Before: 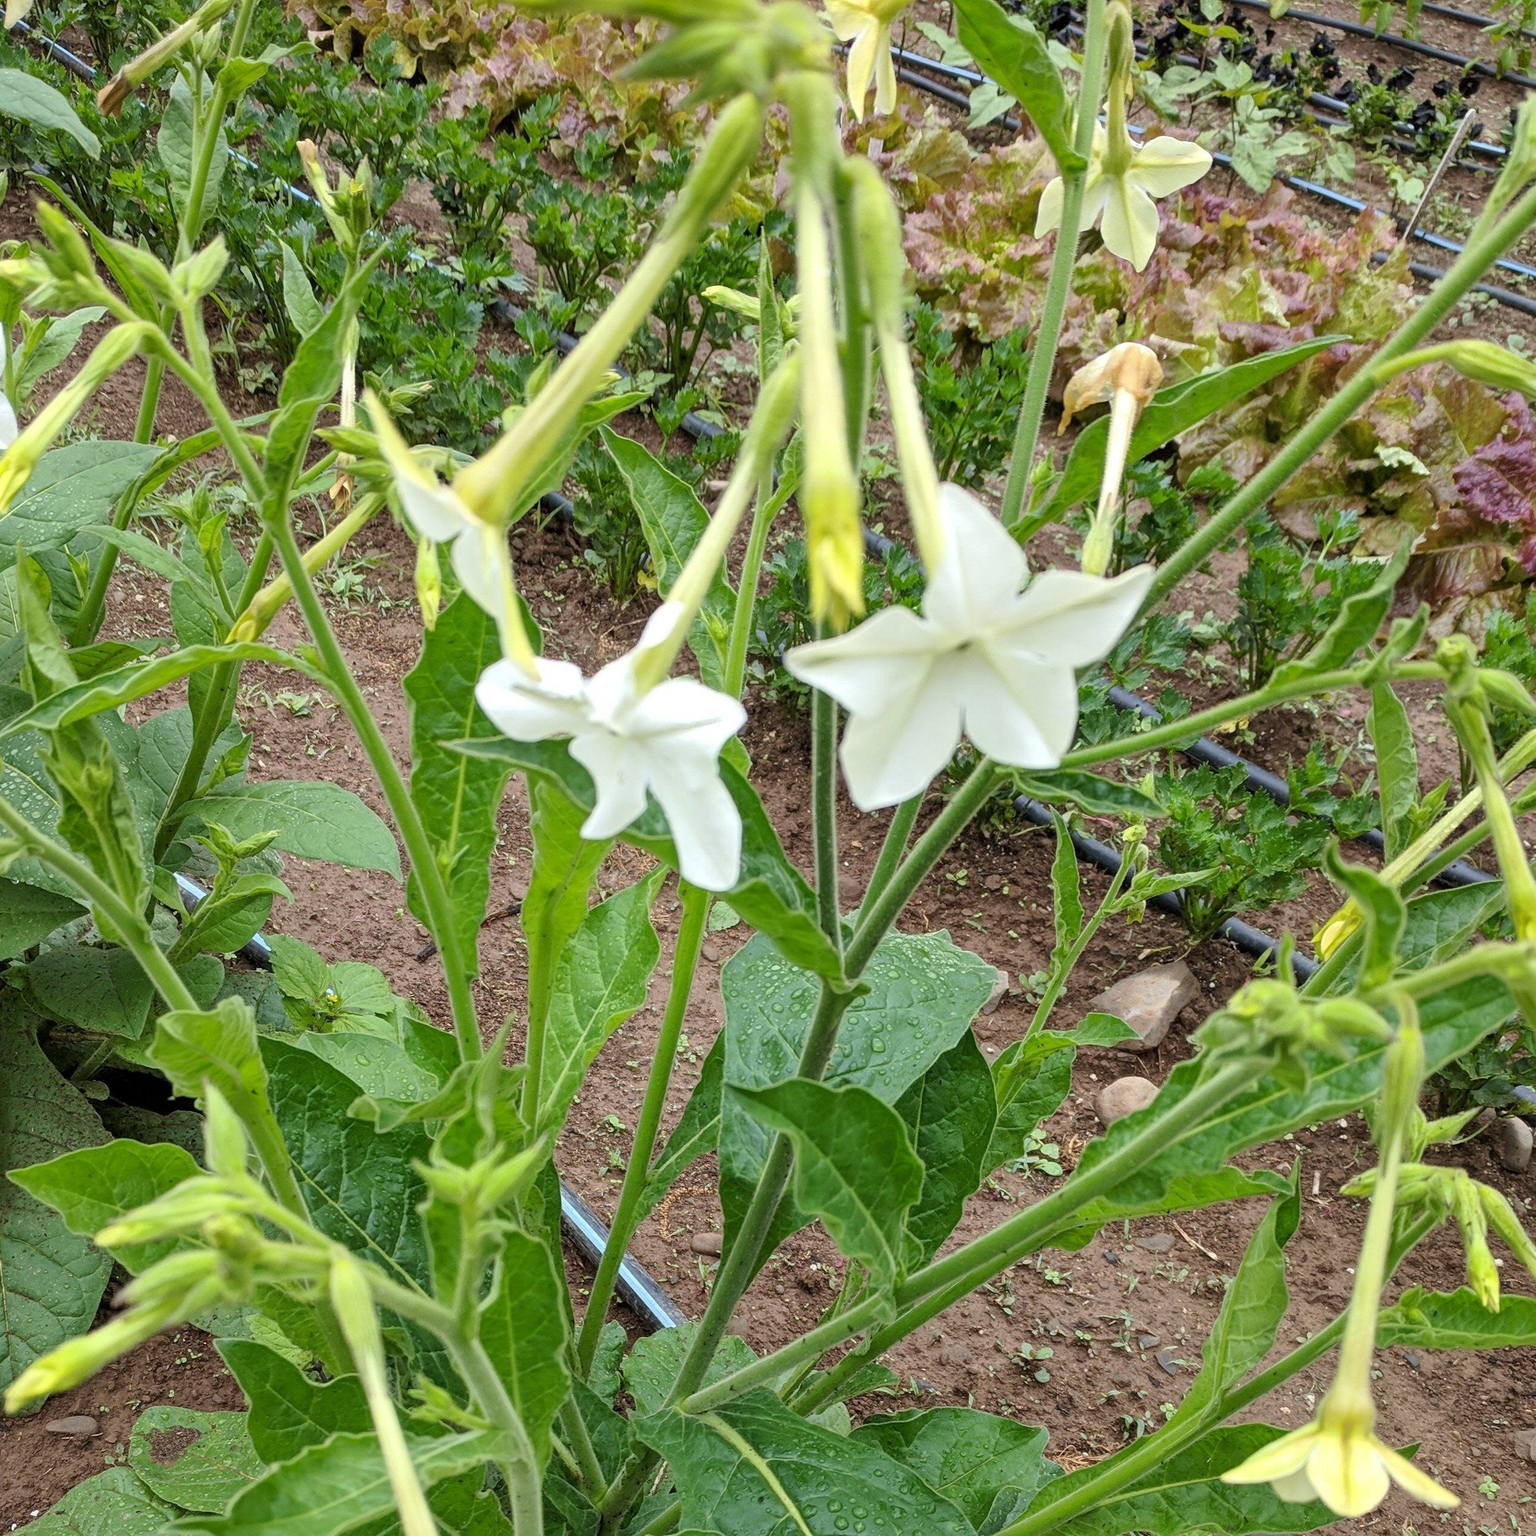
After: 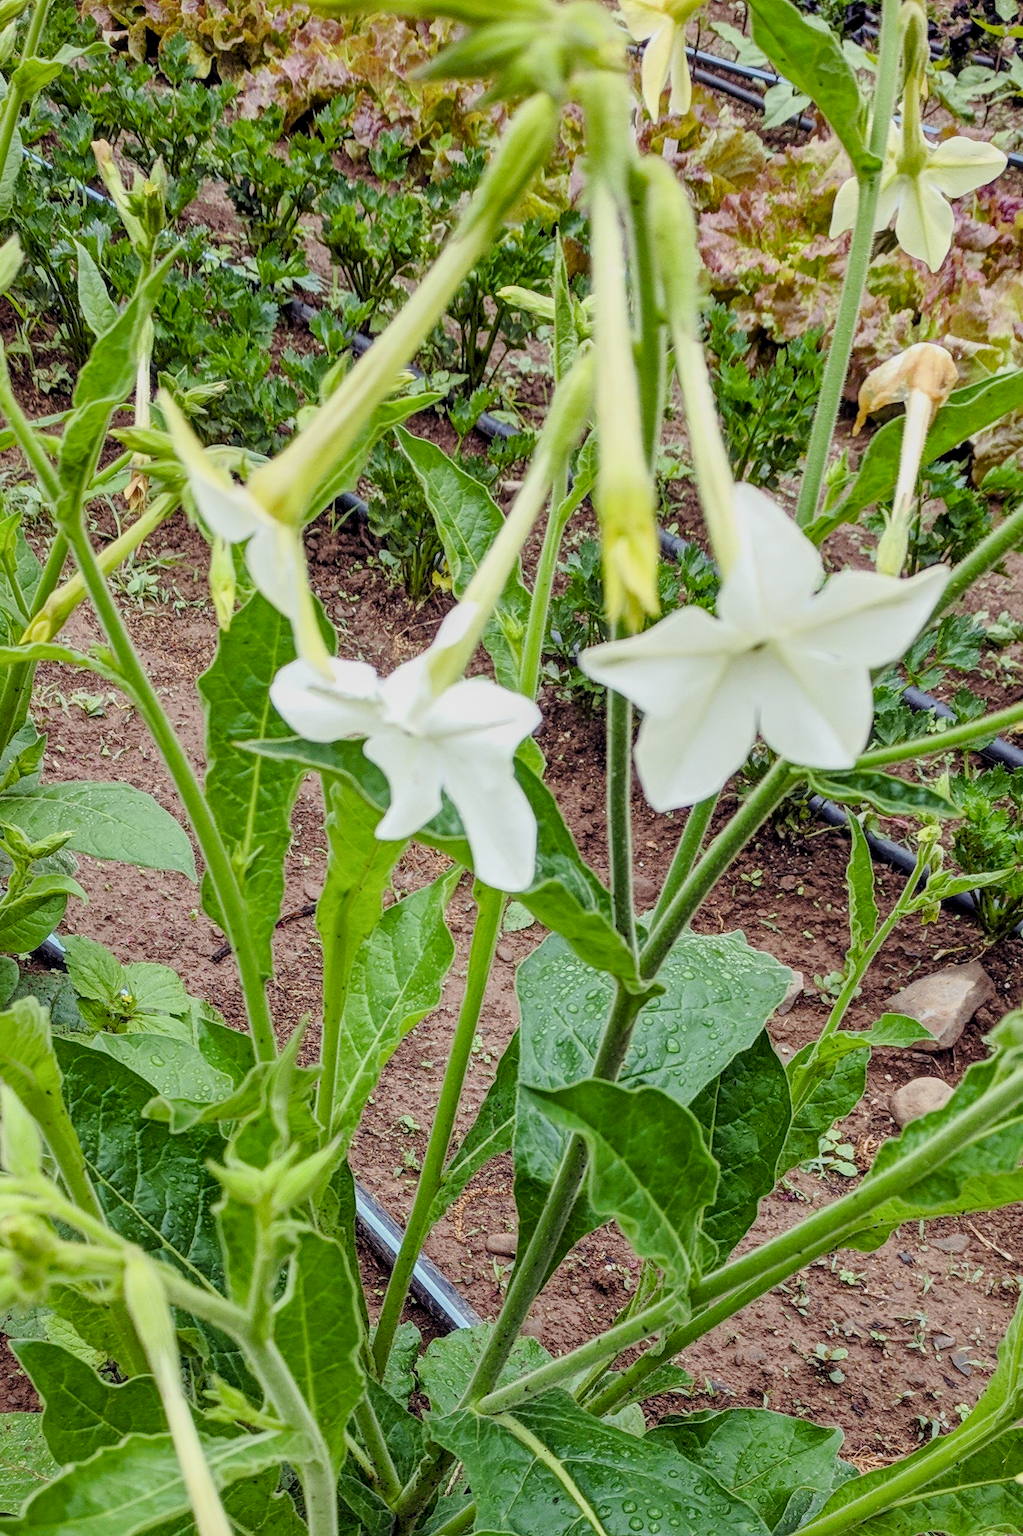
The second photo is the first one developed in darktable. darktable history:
crop and rotate: left 13.418%, right 19.935%
local contrast: on, module defaults
color balance rgb: shadows lift › chroma 6.287%, shadows lift › hue 303.99°, global offset › chroma 0.062%, global offset › hue 254.23°, perceptual saturation grading › global saturation 20%, perceptual saturation grading › highlights -25.77%, perceptual saturation grading › shadows 23.901%, perceptual brilliance grading › global brilliance 1.934%, perceptual brilliance grading › highlights 7.735%, perceptual brilliance grading › shadows -3.165%, global vibrance 10.016%
filmic rgb: black relative exposure -7.65 EV, white relative exposure 4.56 EV, hardness 3.61
